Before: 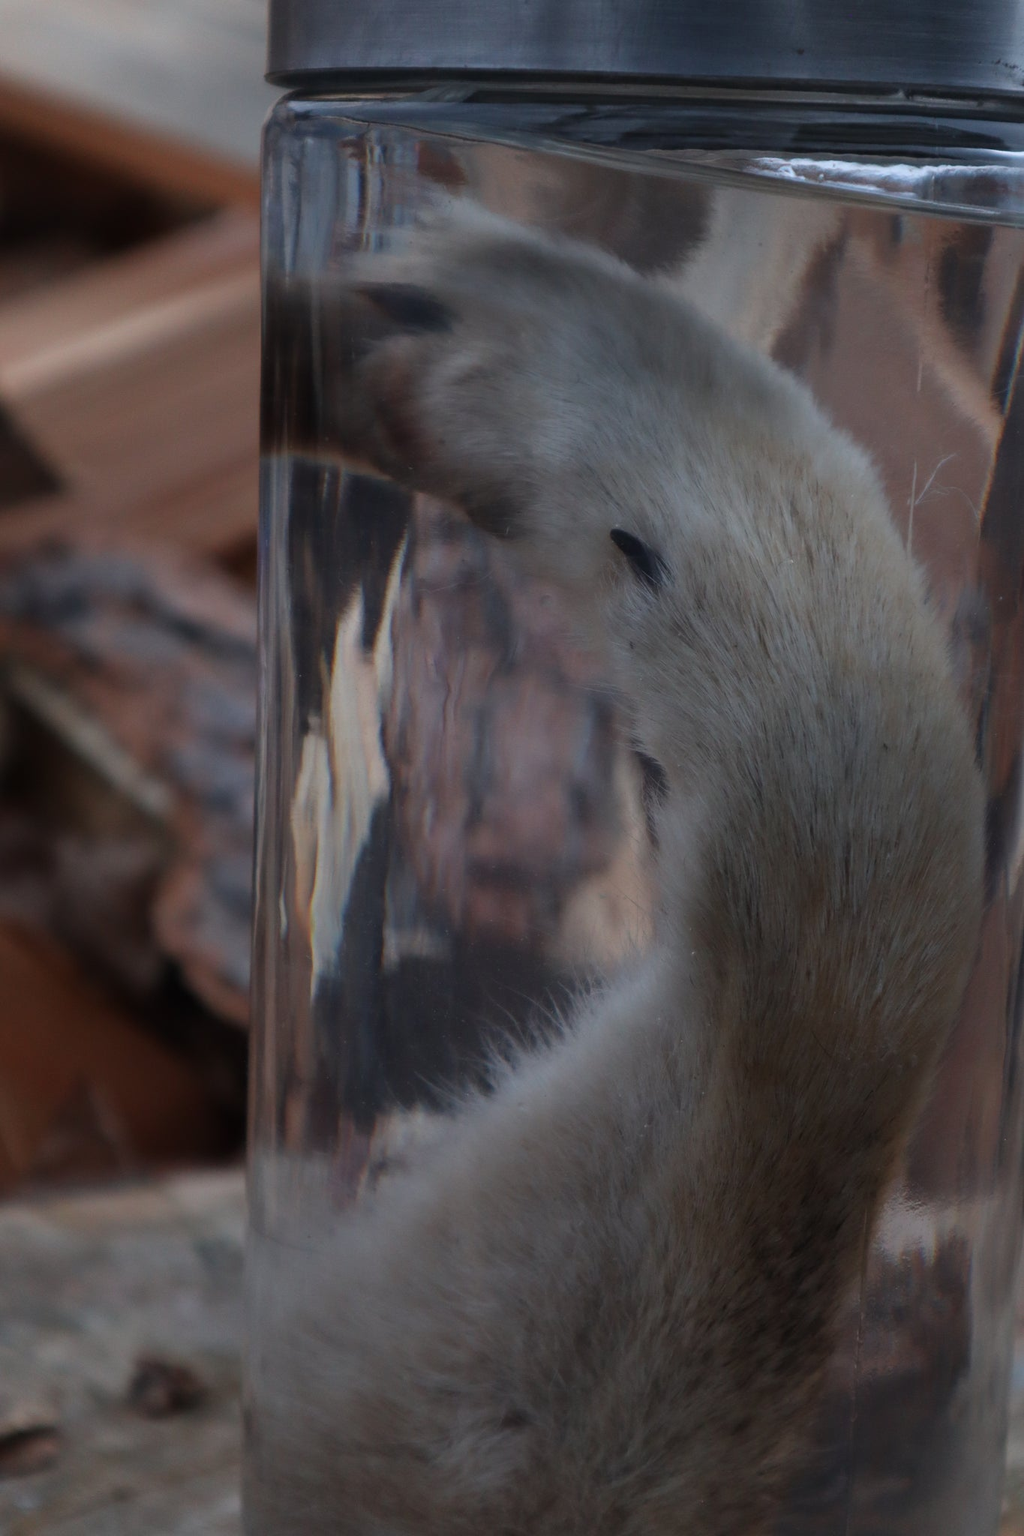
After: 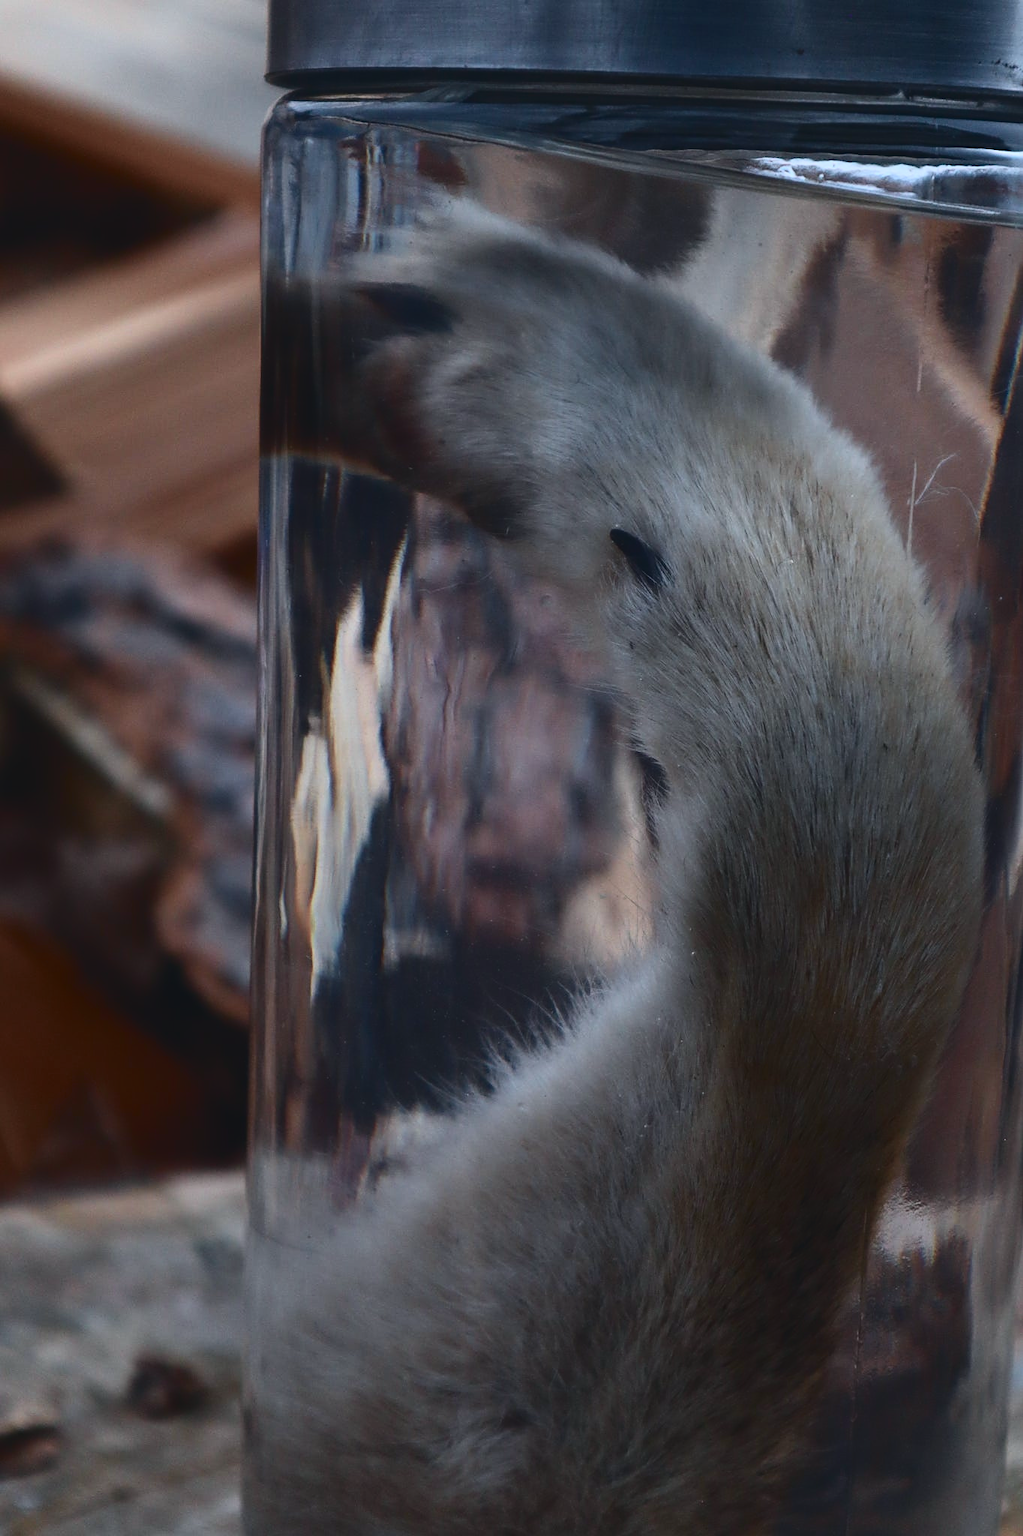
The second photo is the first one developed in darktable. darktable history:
tone curve: curves: ch0 [(0, 0.047) (0.15, 0.127) (0.46, 0.466) (0.751, 0.788) (1, 0.961)]; ch1 [(0, 0) (0.43, 0.408) (0.476, 0.469) (0.505, 0.501) (0.553, 0.557) (0.592, 0.58) (0.631, 0.625) (1, 1)]; ch2 [(0, 0) (0.505, 0.495) (0.55, 0.557) (0.583, 0.573) (1, 1)], color space Lab, independent channels, preserve colors none
sharpen: on, module defaults
contrast brightness saturation: contrast 0.24, brightness 0.086
